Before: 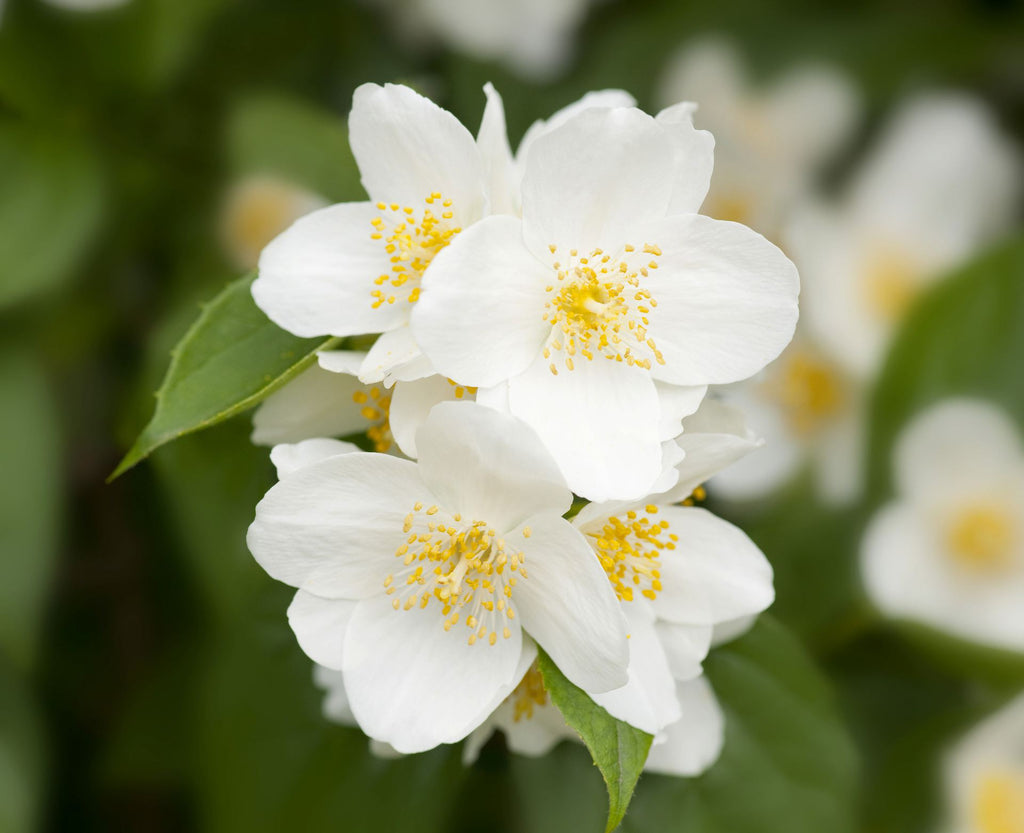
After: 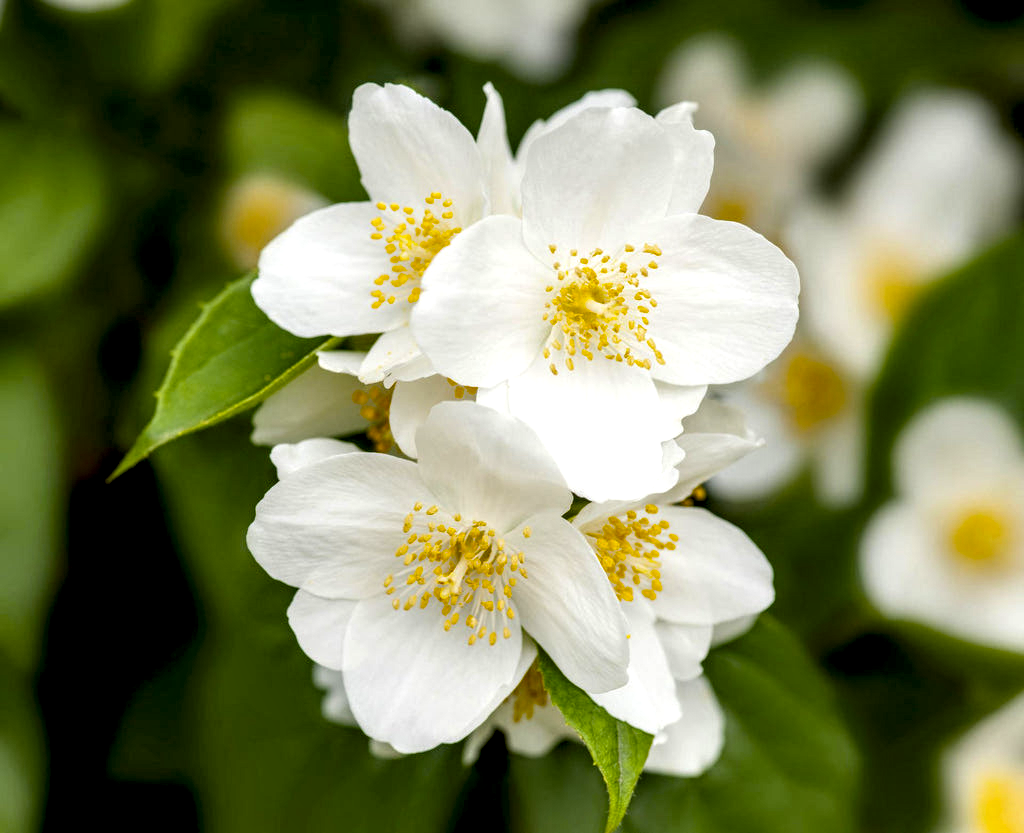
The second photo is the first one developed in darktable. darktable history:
color balance rgb: global offset › luminance -0.475%, perceptual saturation grading › global saturation 25.502%, global vibrance 20%
local contrast: highlights 17%, detail 186%
